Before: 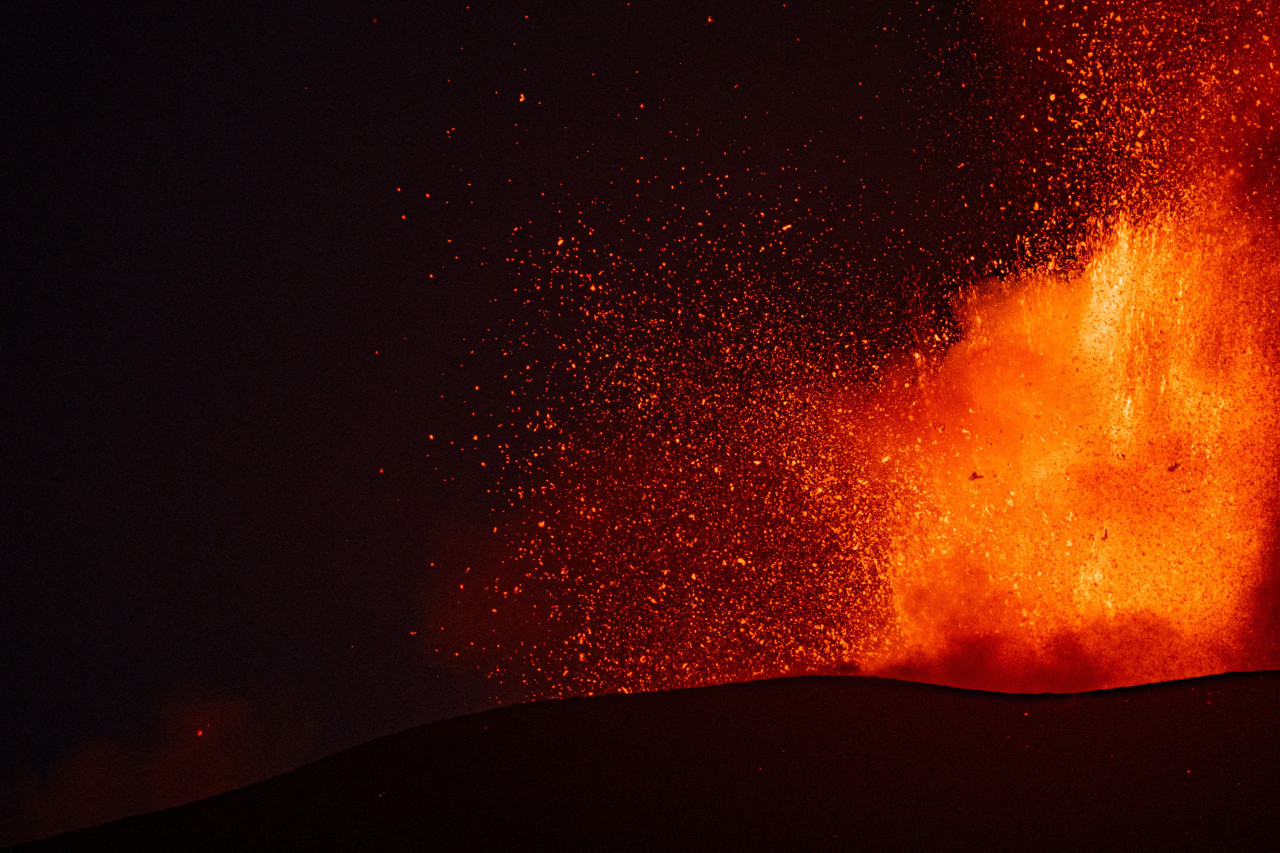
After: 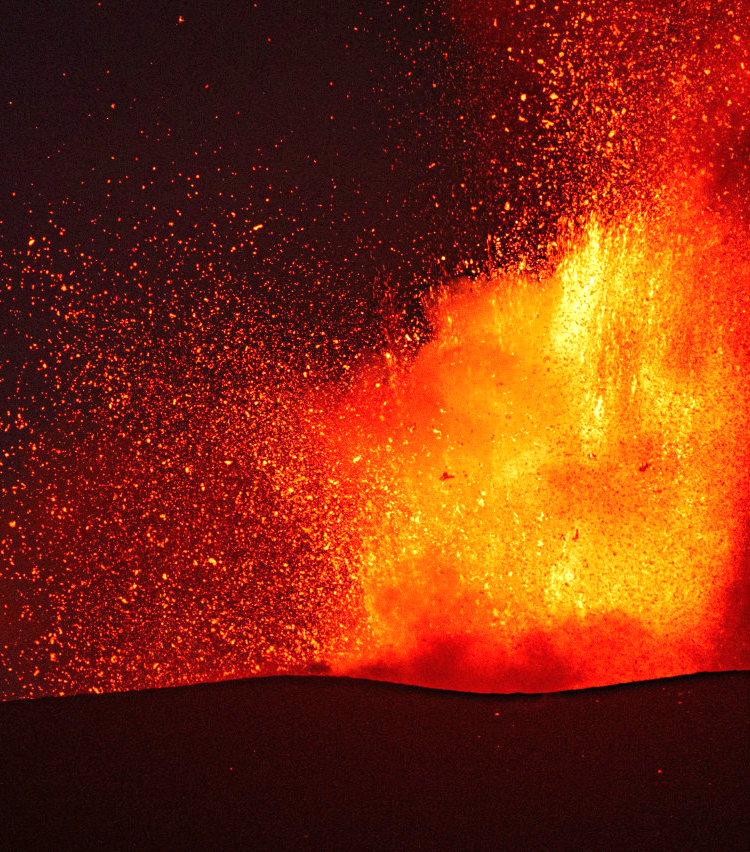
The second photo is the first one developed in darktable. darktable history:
crop: left 41.402%
exposure: black level correction 0, exposure 1.1 EV, compensate exposure bias true, compensate highlight preservation false
